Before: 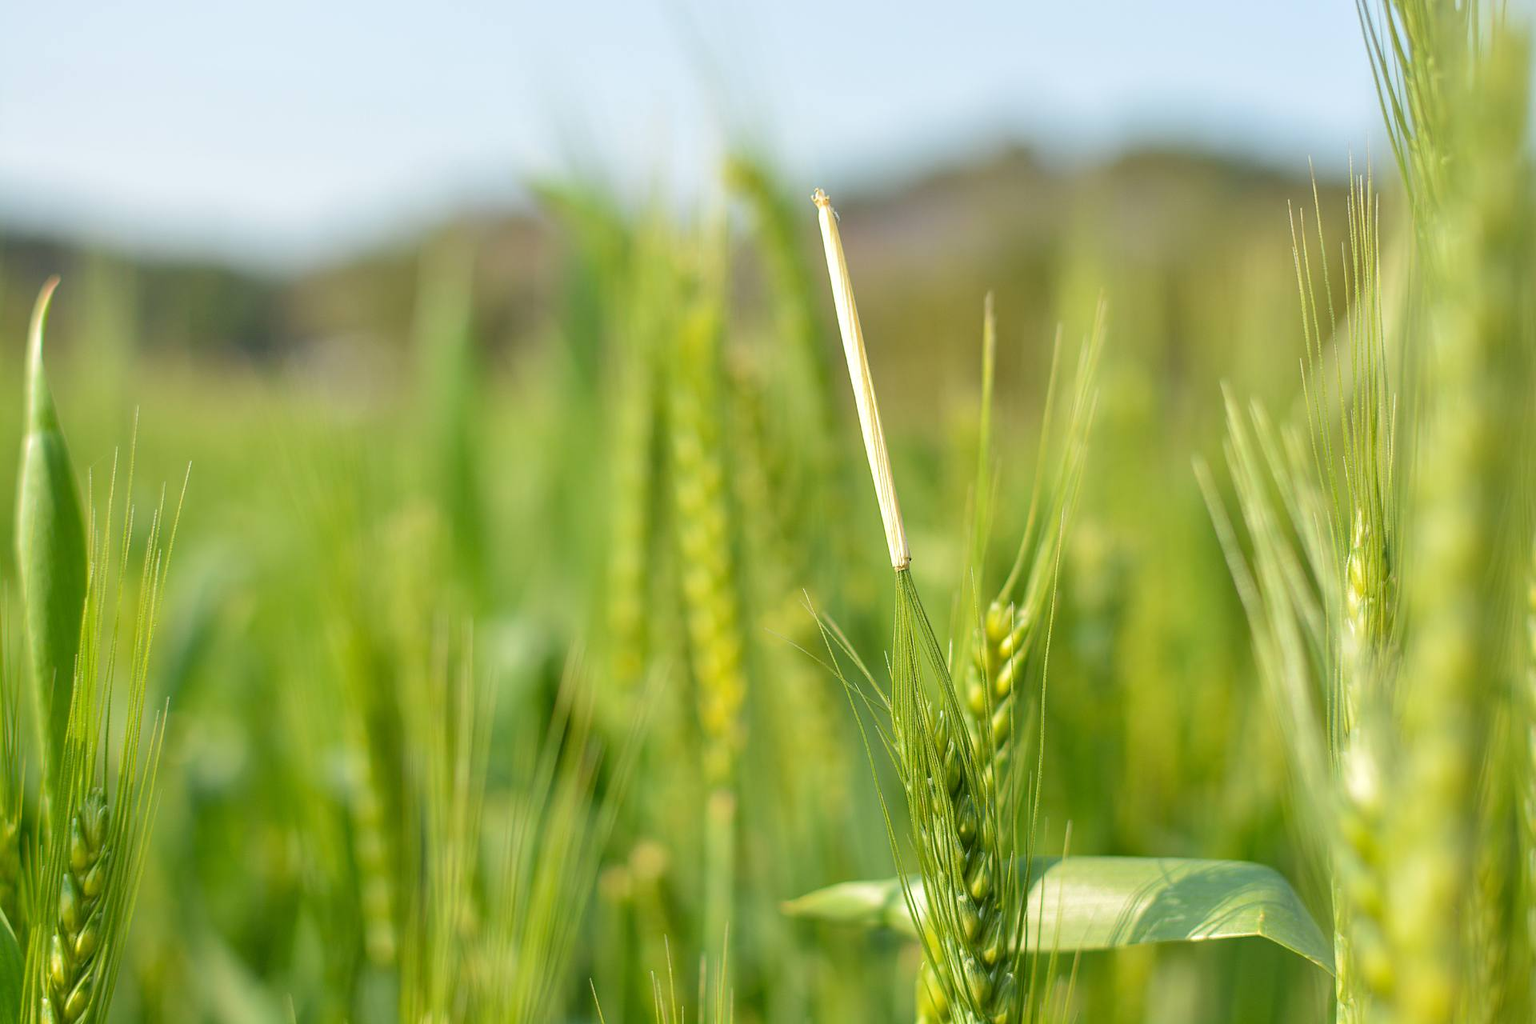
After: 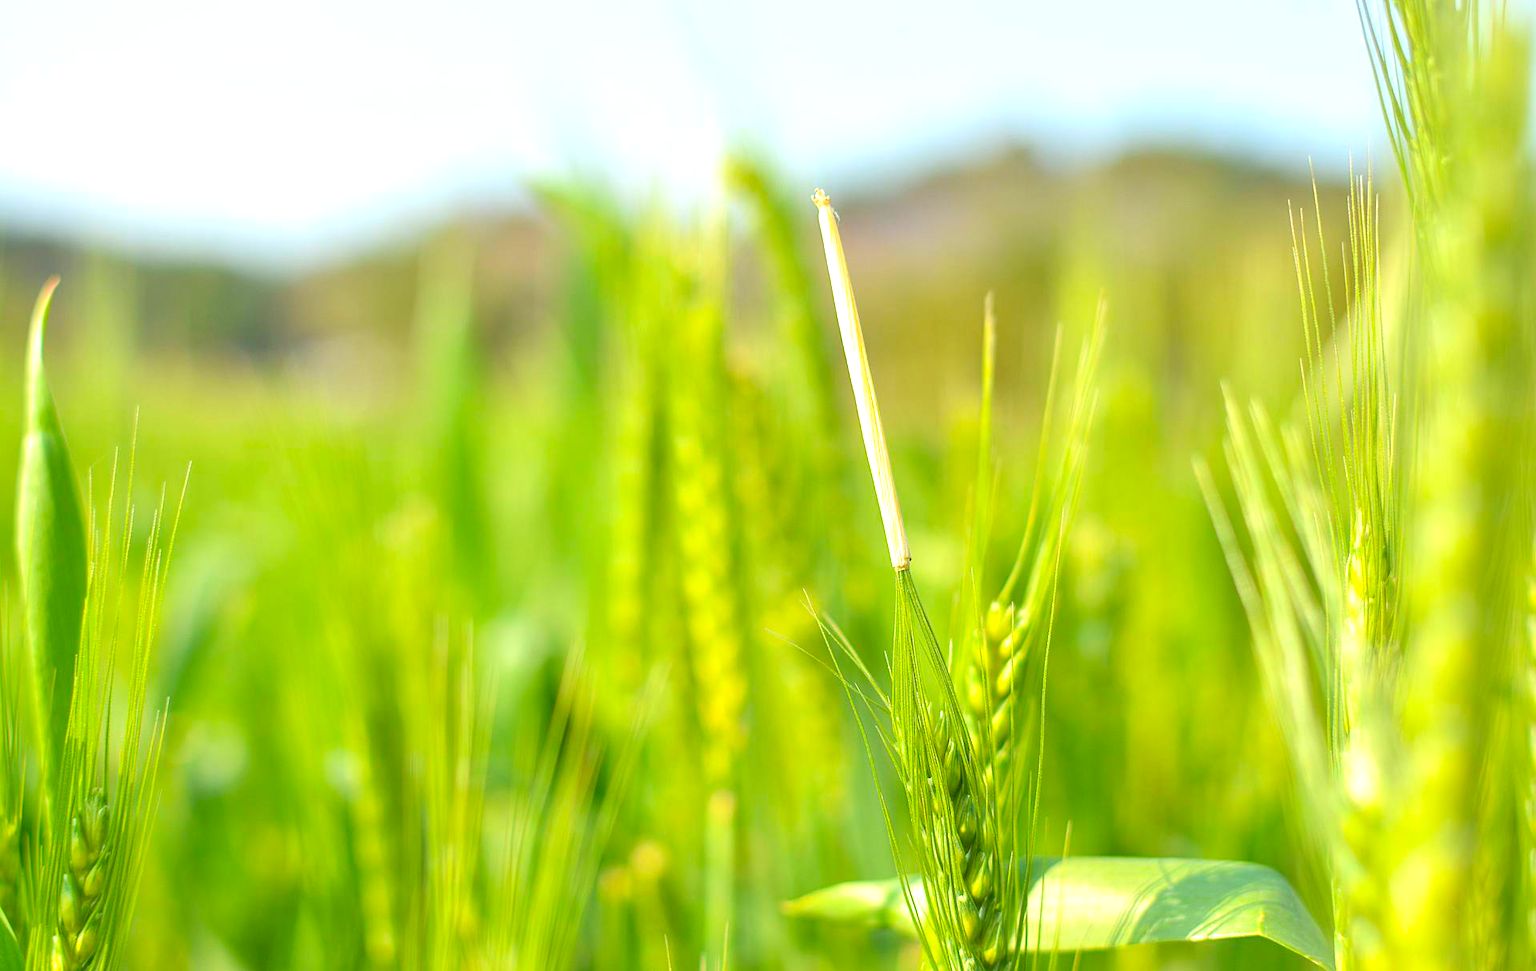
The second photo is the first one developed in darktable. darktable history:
contrast brightness saturation: contrast -0.19, saturation 0.19
exposure: black level correction 0, exposure 1 EV, compensate exposure bias true, compensate highlight preservation false
crop and rotate: top 0%, bottom 5.097%
